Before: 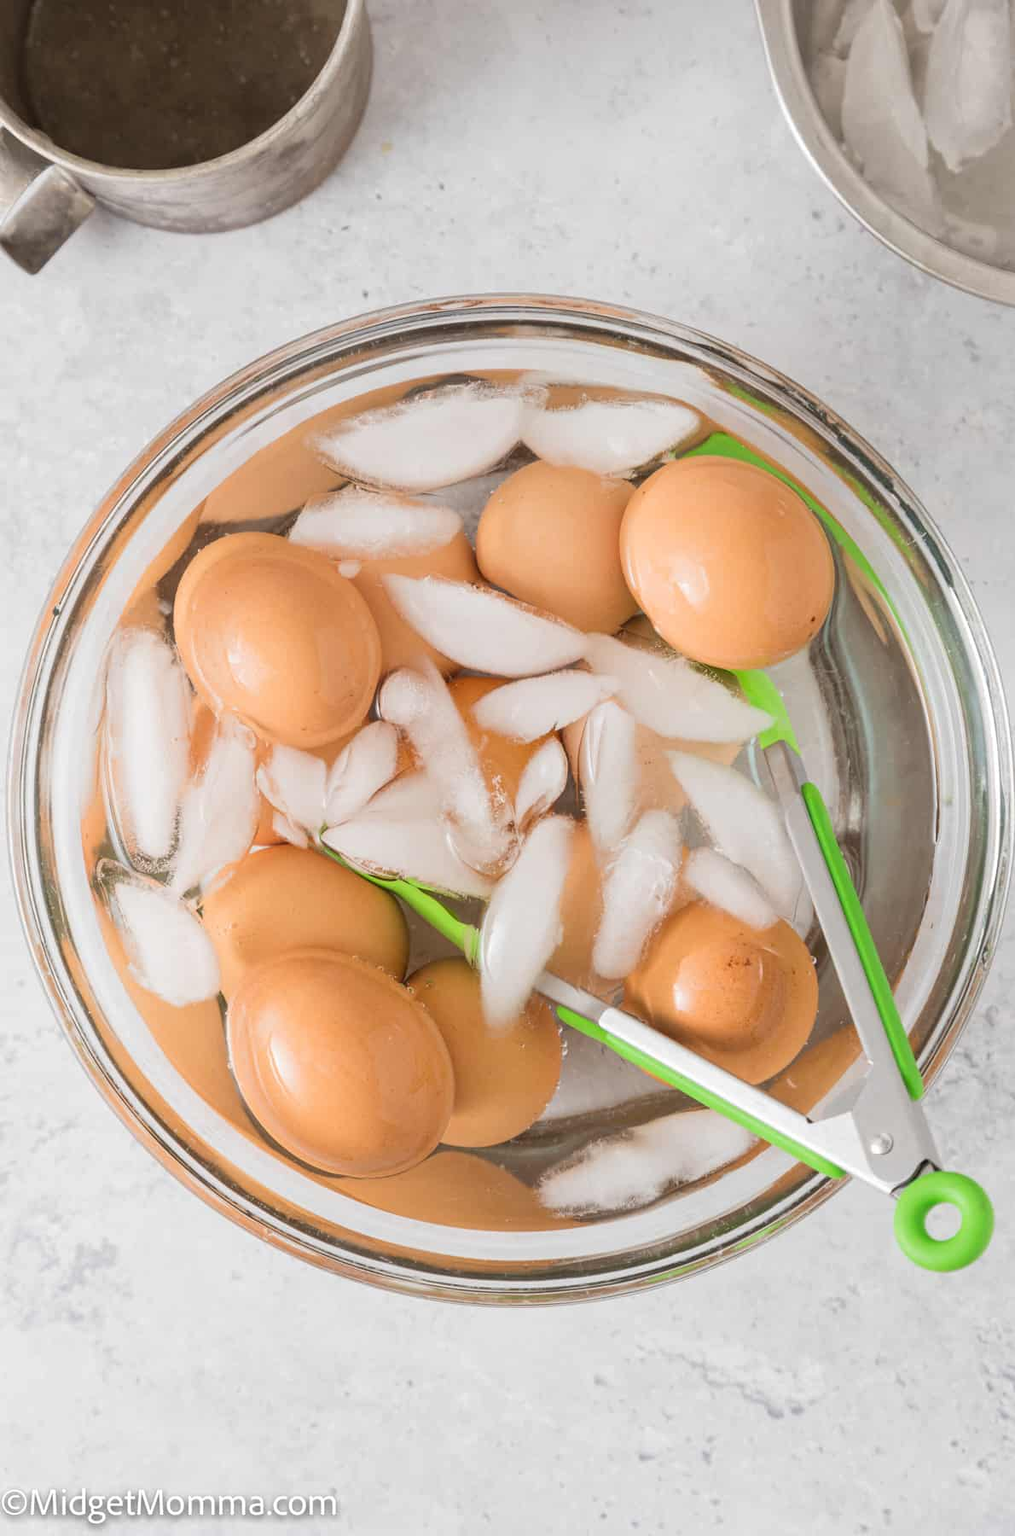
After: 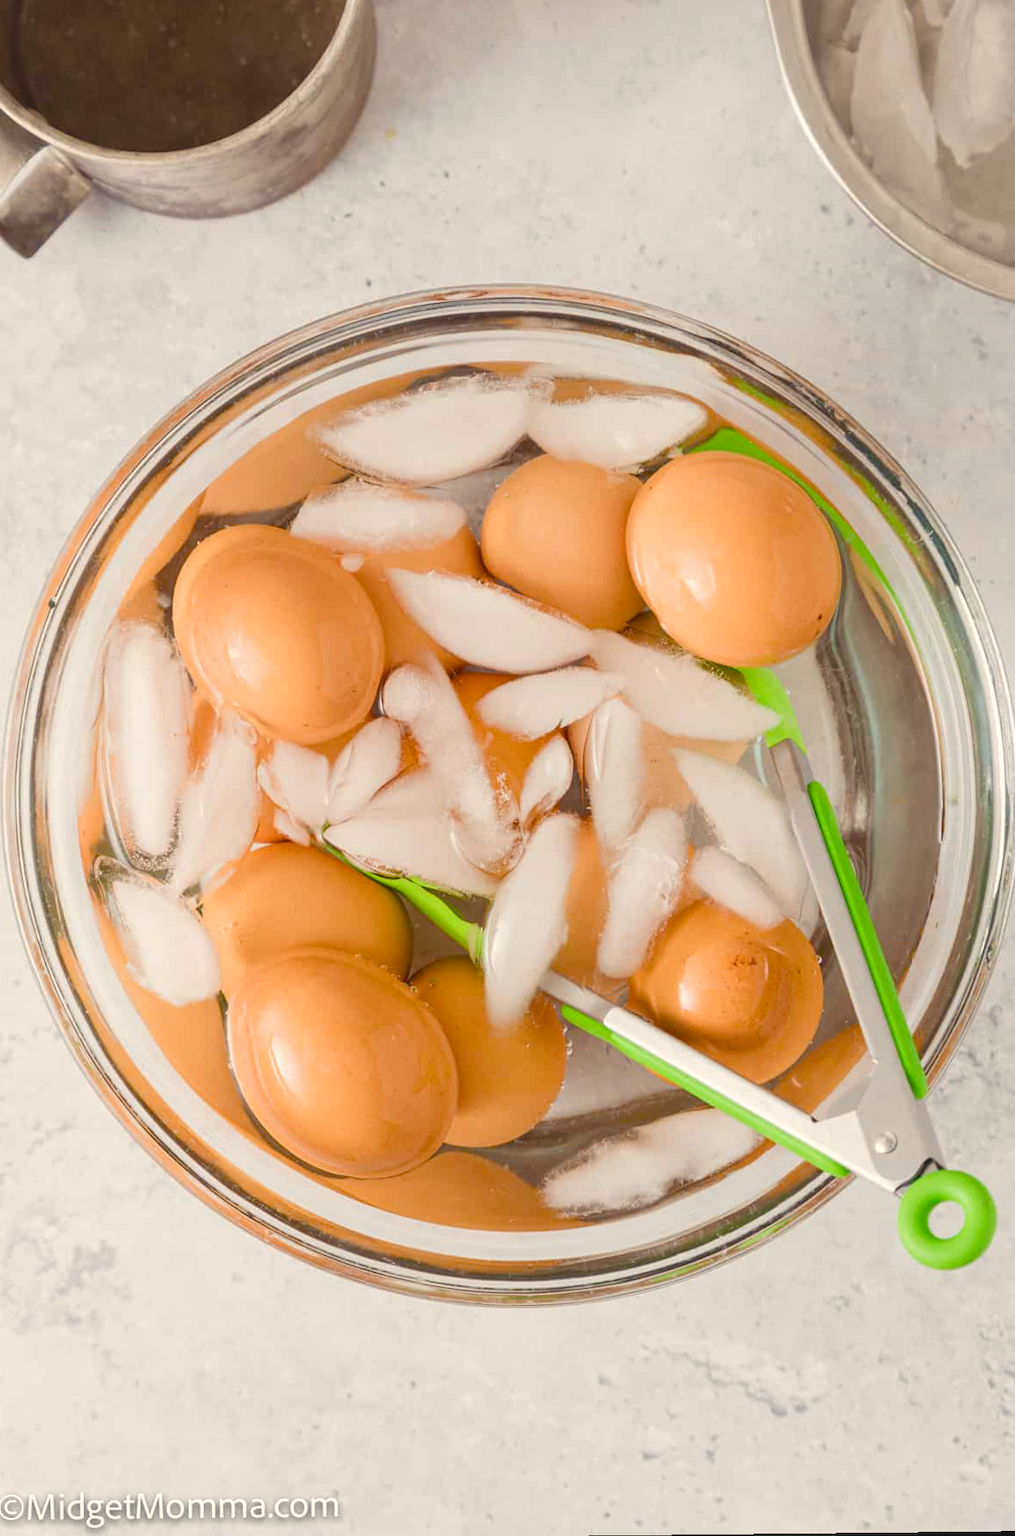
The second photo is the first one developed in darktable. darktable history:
rotate and perspective: rotation 0.174°, lens shift (vertical) 0.013, lens shift (horizontal) 0.019, shear 0.001, automatic cropping original format, crop left 0.007, crop right 0.991, crop top 0.016, crop bottom 0.997
color balance rgb: shadows lift › chroma 3%, shadows lift › hue 280.8°, power › hue 330°, highlights gain › chroma 3%, highlights gain › hue 75.6°, global offset › luminance 0.7%, perceptual saturation grading › global saturation 20%, perceptual saturation grading › highlights -25%, perceptual saturation grading › shadows 50%, global vibrance 20.33%
